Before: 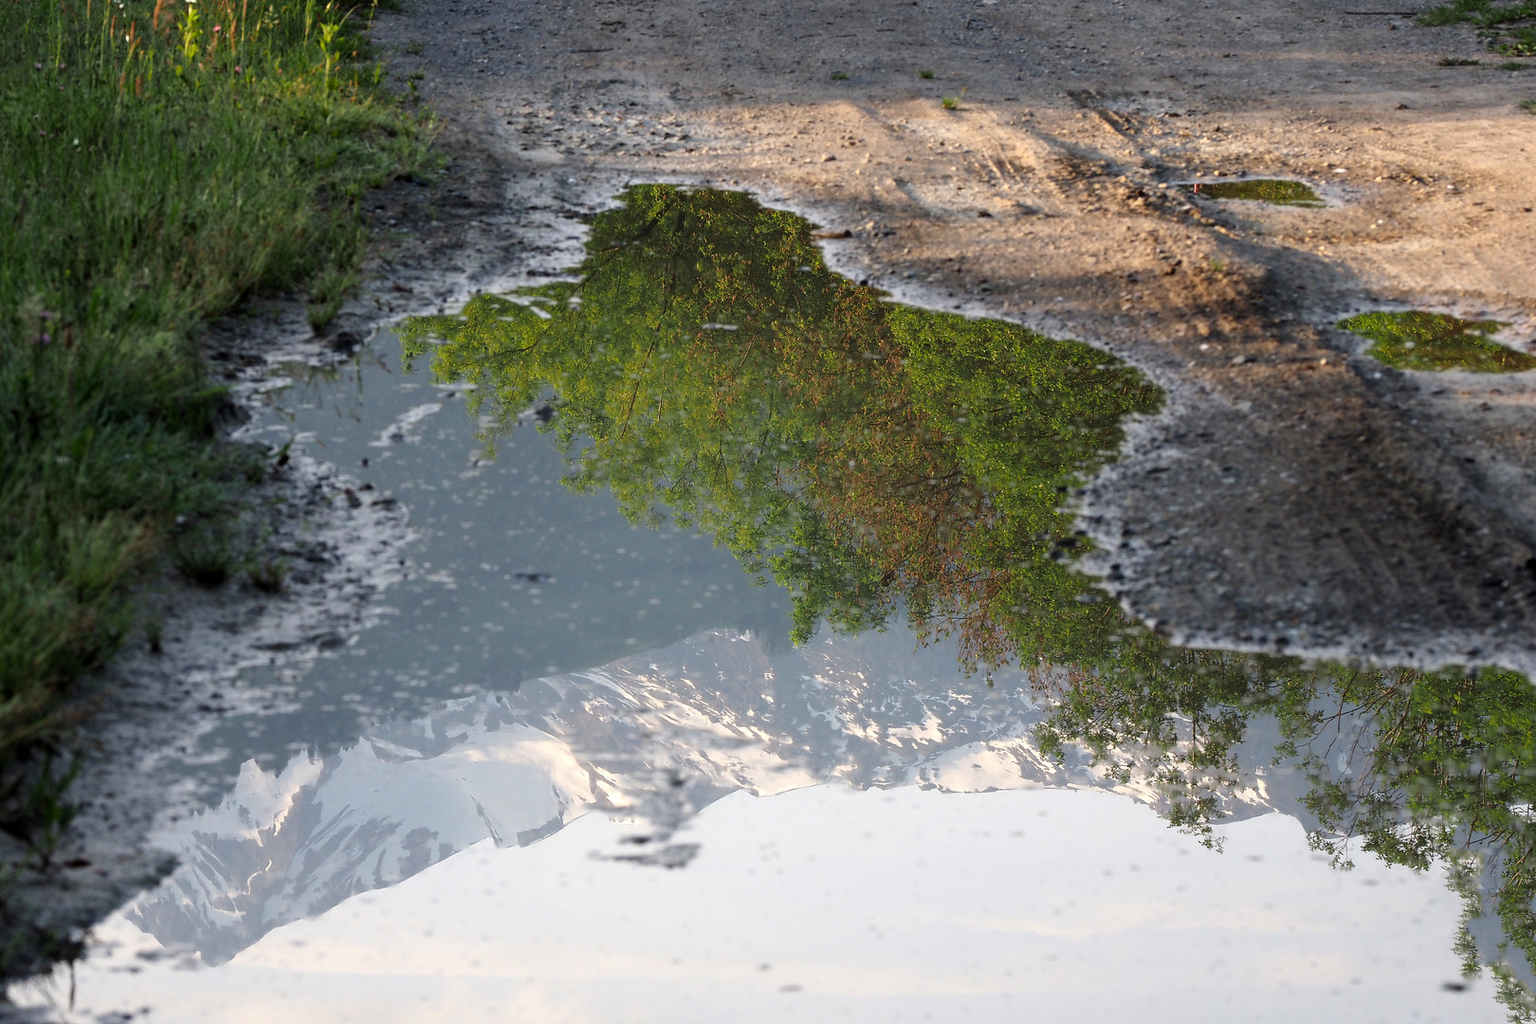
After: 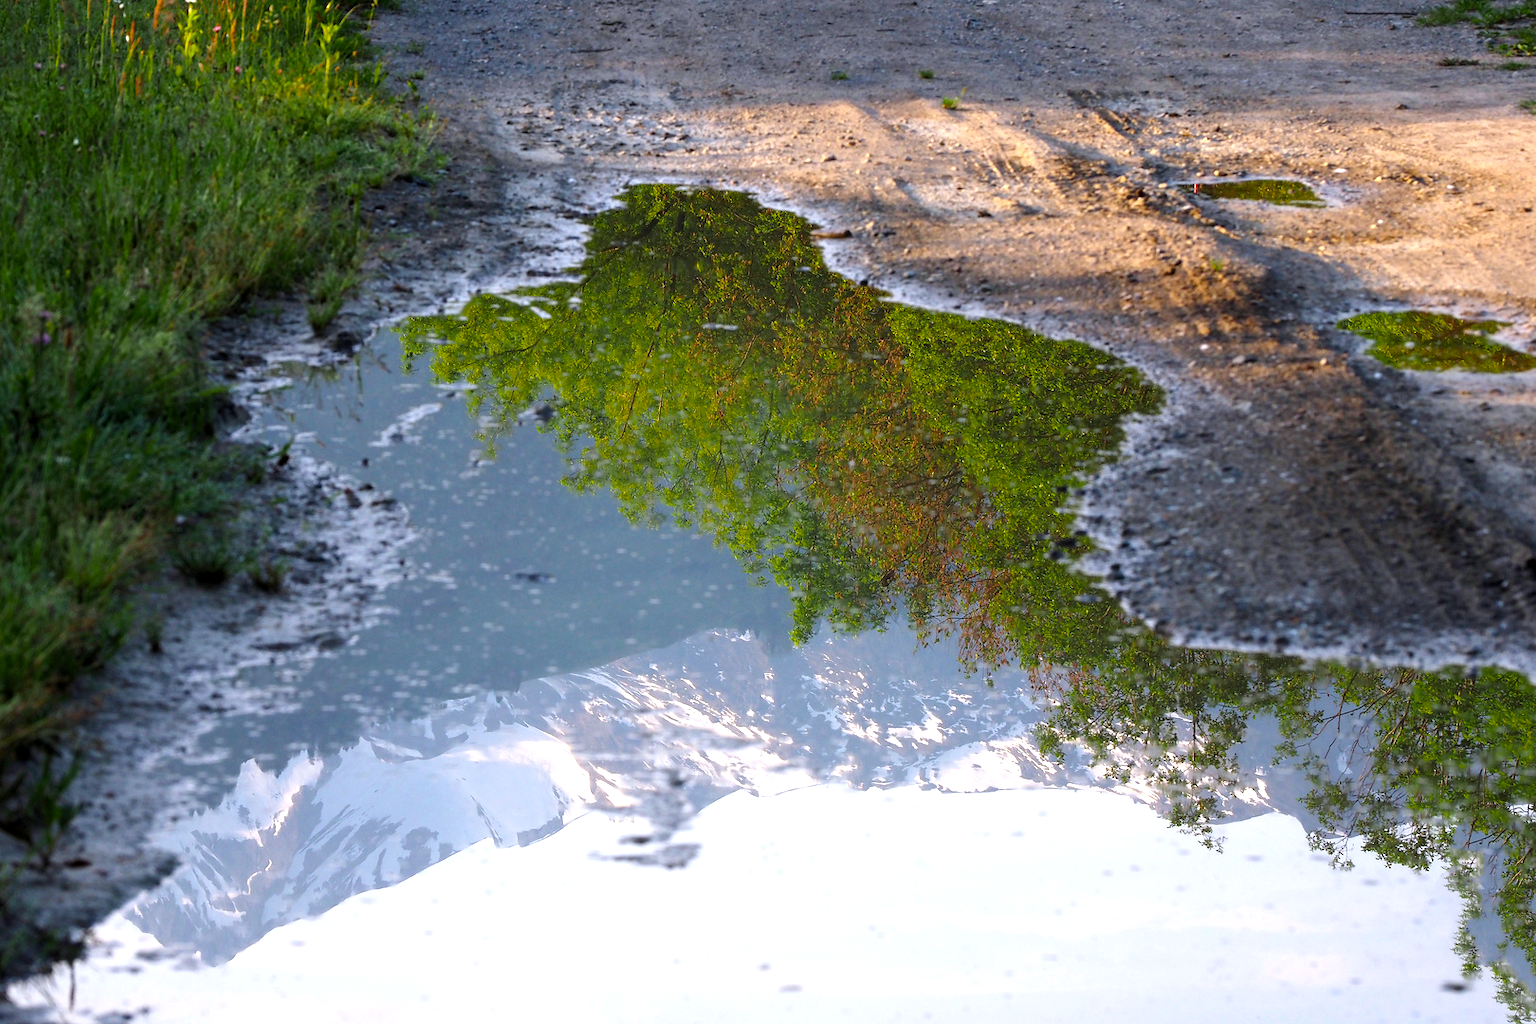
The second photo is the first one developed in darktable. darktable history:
white balance: red 0.984, blue 1.059
color balance rgb: perceptual saturation grading › global saturation 36%, perceptual brilliance grading › global brilliance 10%, global vibrance 20%
